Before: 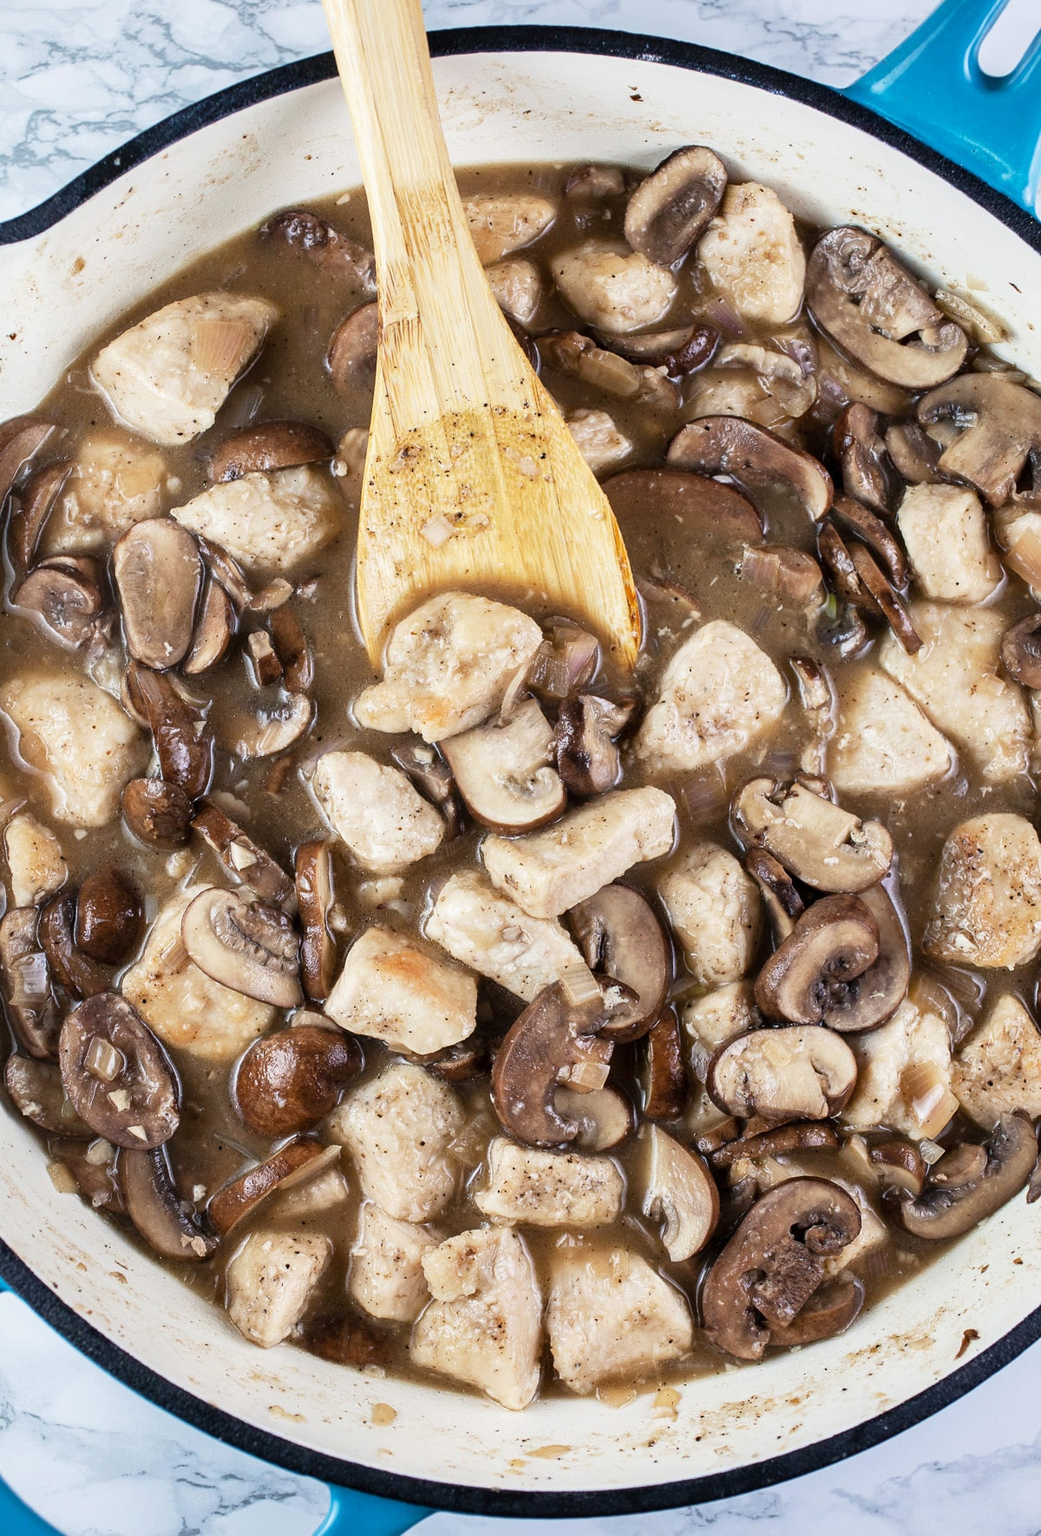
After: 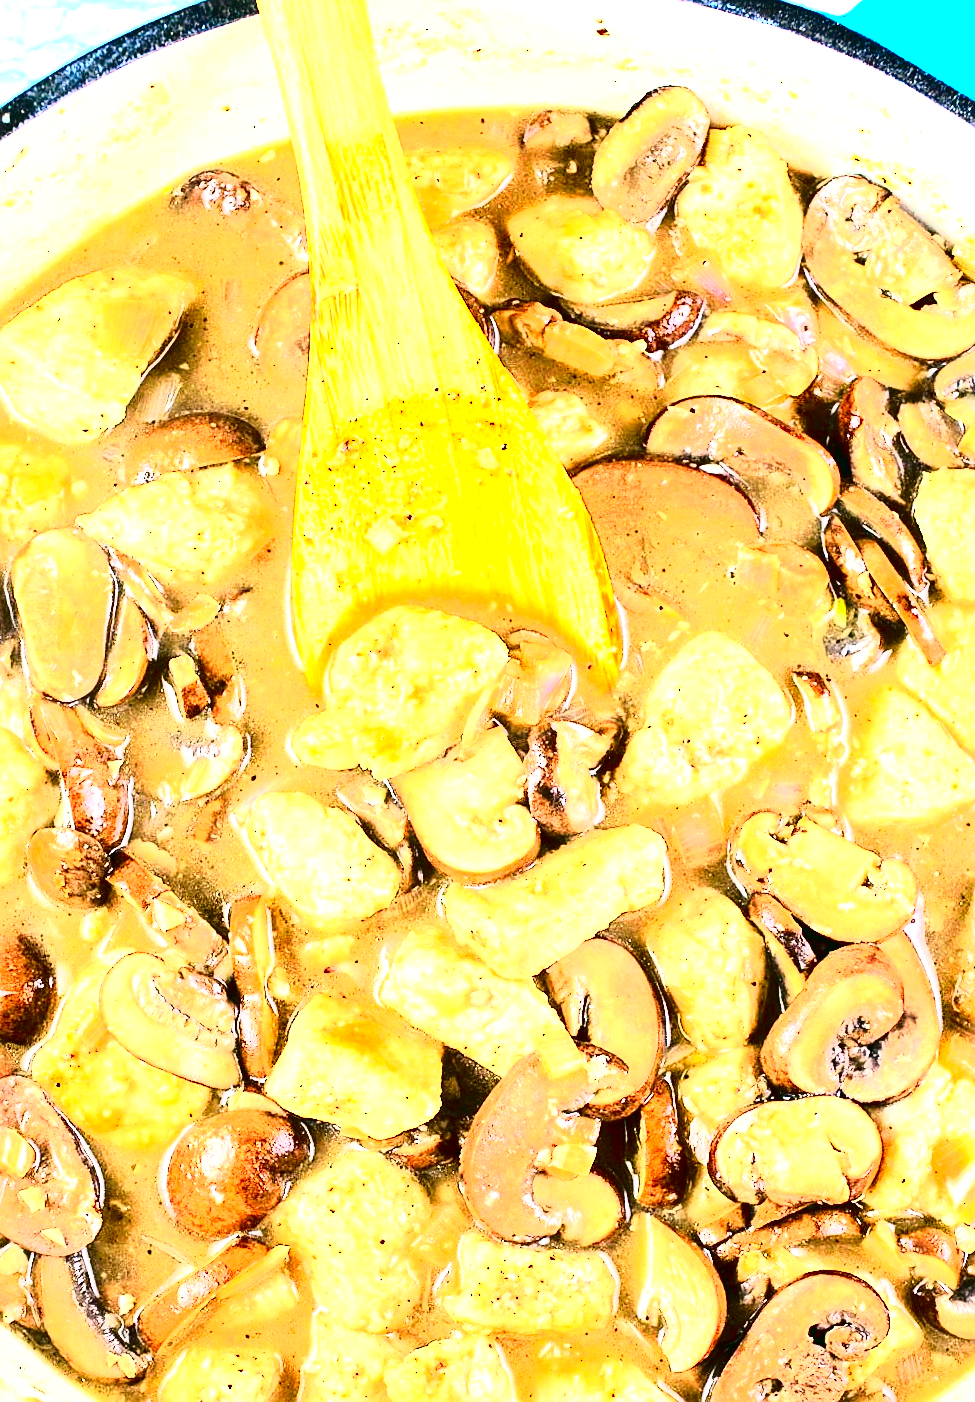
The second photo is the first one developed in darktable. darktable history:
exposure: black level correction 0.001, exposure 2.607 EV, compensate exposure bias true, compensate highlight preservation false
crop and rotate: left 10.77%, top 5.1%, right 10.41%, bottom 16.76%
contrast brightness saturation: contrast 0.4, brightness 0.05, saturation 0.25
color correction: highlights a* -0.482, highlights b* 9.48, shadows a* -9.48, shadows b* 0.803
rotate and perspective: rotation -1.24°, automatic cropping off
tone curve: curves: ch0 [(0, 0.021) (0.049, 0.044) (0.157, 0.131) (0.359, 0.419) (0.469, 0.544) (0.634, 0.722) (0.839, 0.909) (0.998, 0.978)]; ch1 [(0, 0) (0.437, 0.408) (0.472, 0.47) (0.502, 0.503) (0.527, 0.53) (0.564, 0.573) (0.614, 0.654) (0.669, 0.748) (0.859, 0.899) (1, 1)]; ch2 [(0, 0) (0.33, 0.301) (0.421, 0.443) (0.487, 0.504) (0.502, 0.509) (0.535, 0.537) (0.565, 0.595) (0.608, 0.667) (1, 1)], color space Lab, independent channels, preserve colors none
sharpen: on, module defaults
